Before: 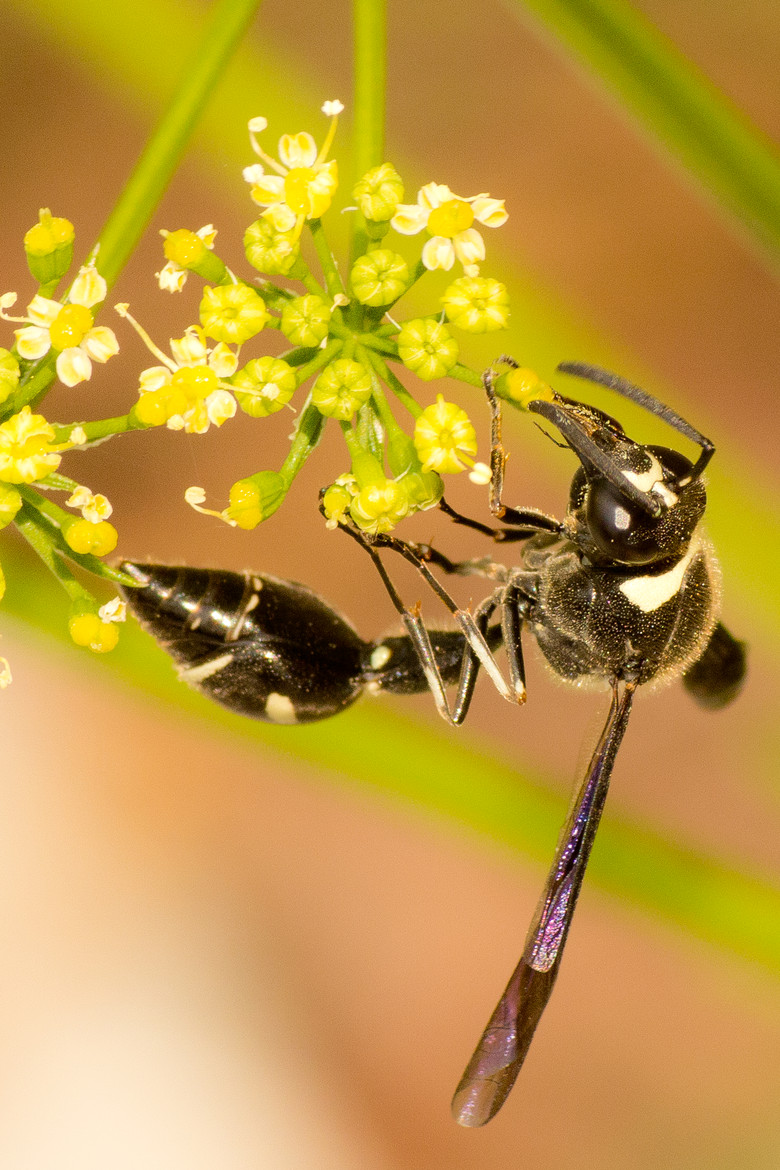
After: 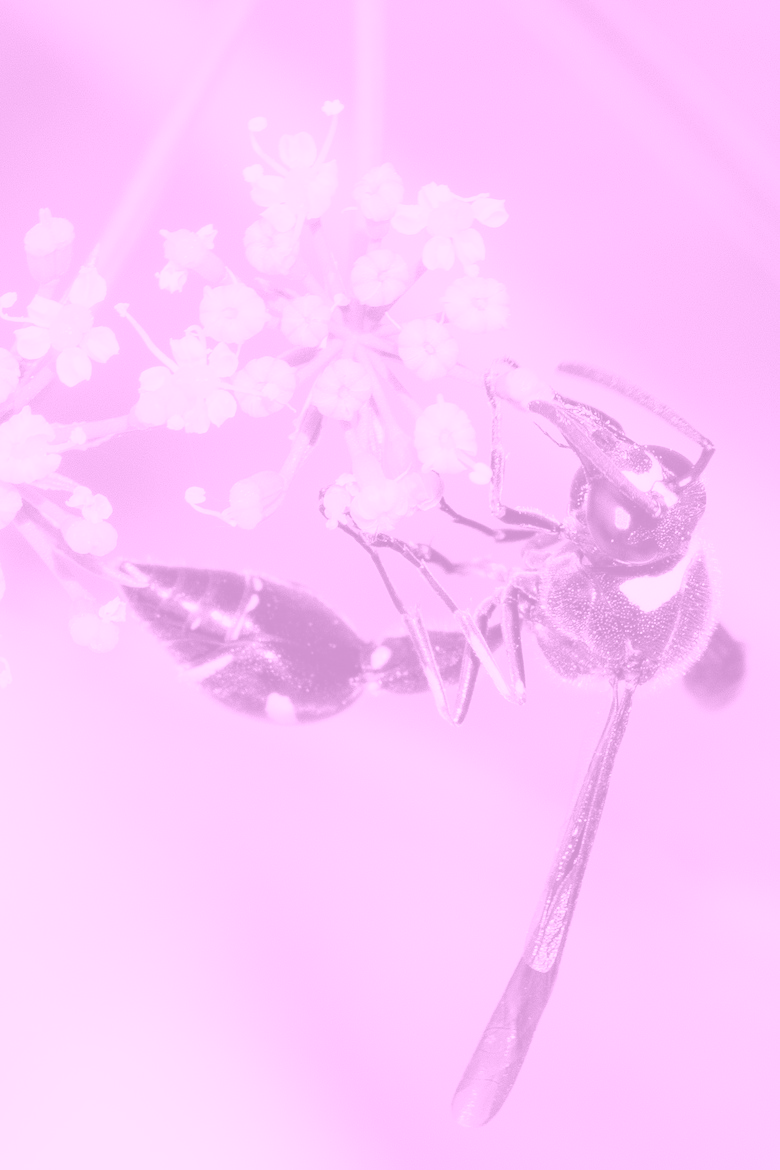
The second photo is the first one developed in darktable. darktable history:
color balance rgb: linear chroma grading › shadows -3%, linear chroma grading › highlights -4%
colorize: hue 331.2°, saturation 75%, source mix 30.28%, lightness 70.52%, version 1
